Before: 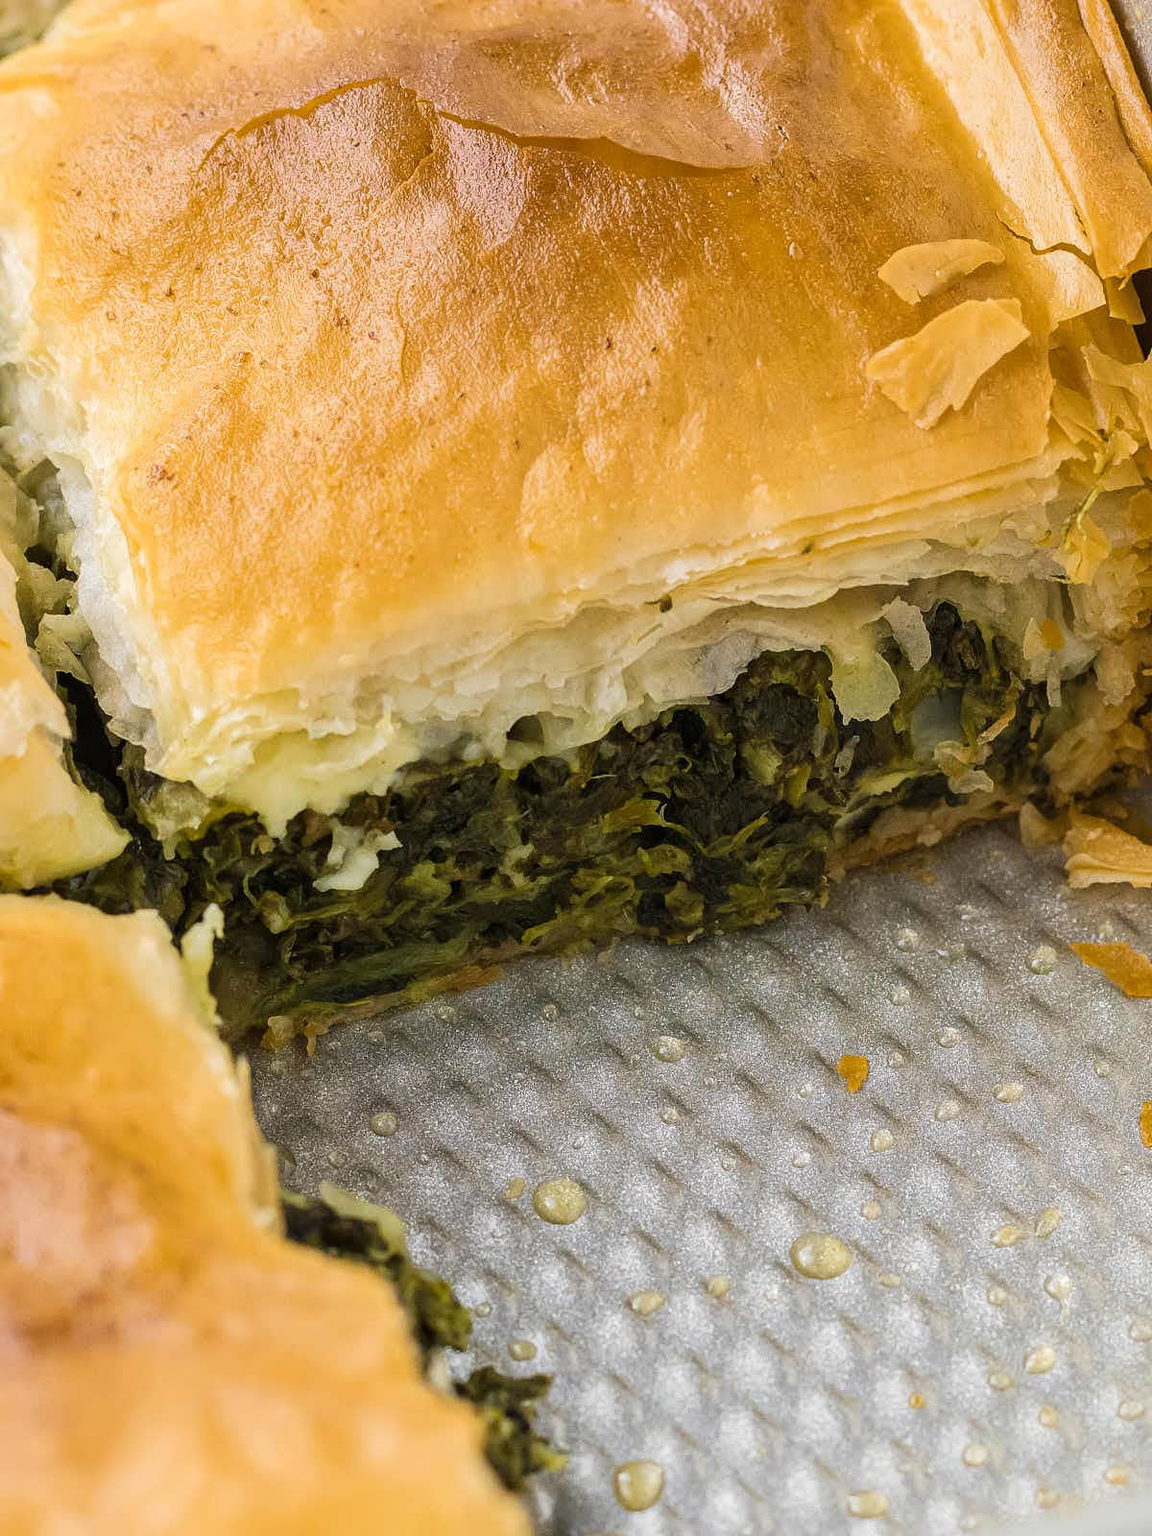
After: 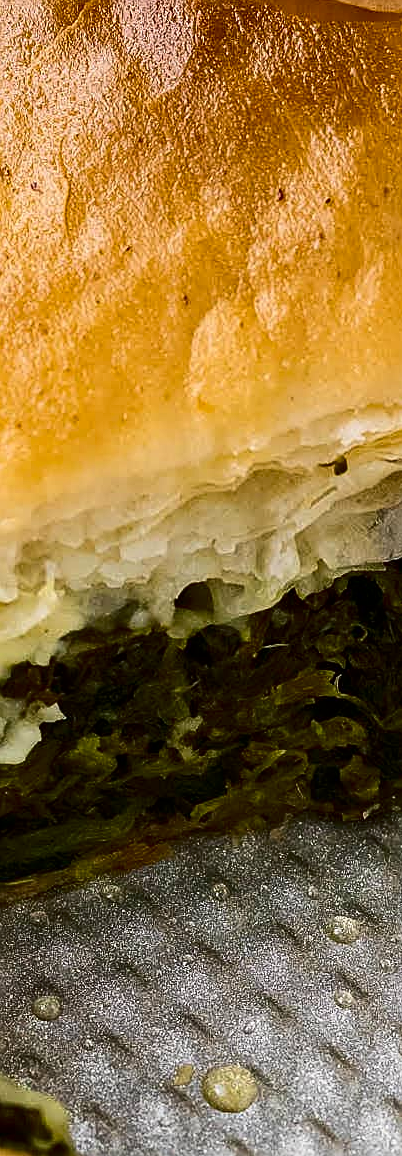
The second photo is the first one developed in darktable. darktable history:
contrast brightness saturation: contrast 0.193, brightness -0.228, saturation 0.108
crop and rotate: left 29.433%, top 10.242%, right 37.033%, bottom 17.479%
sharpen: amount 0.488
